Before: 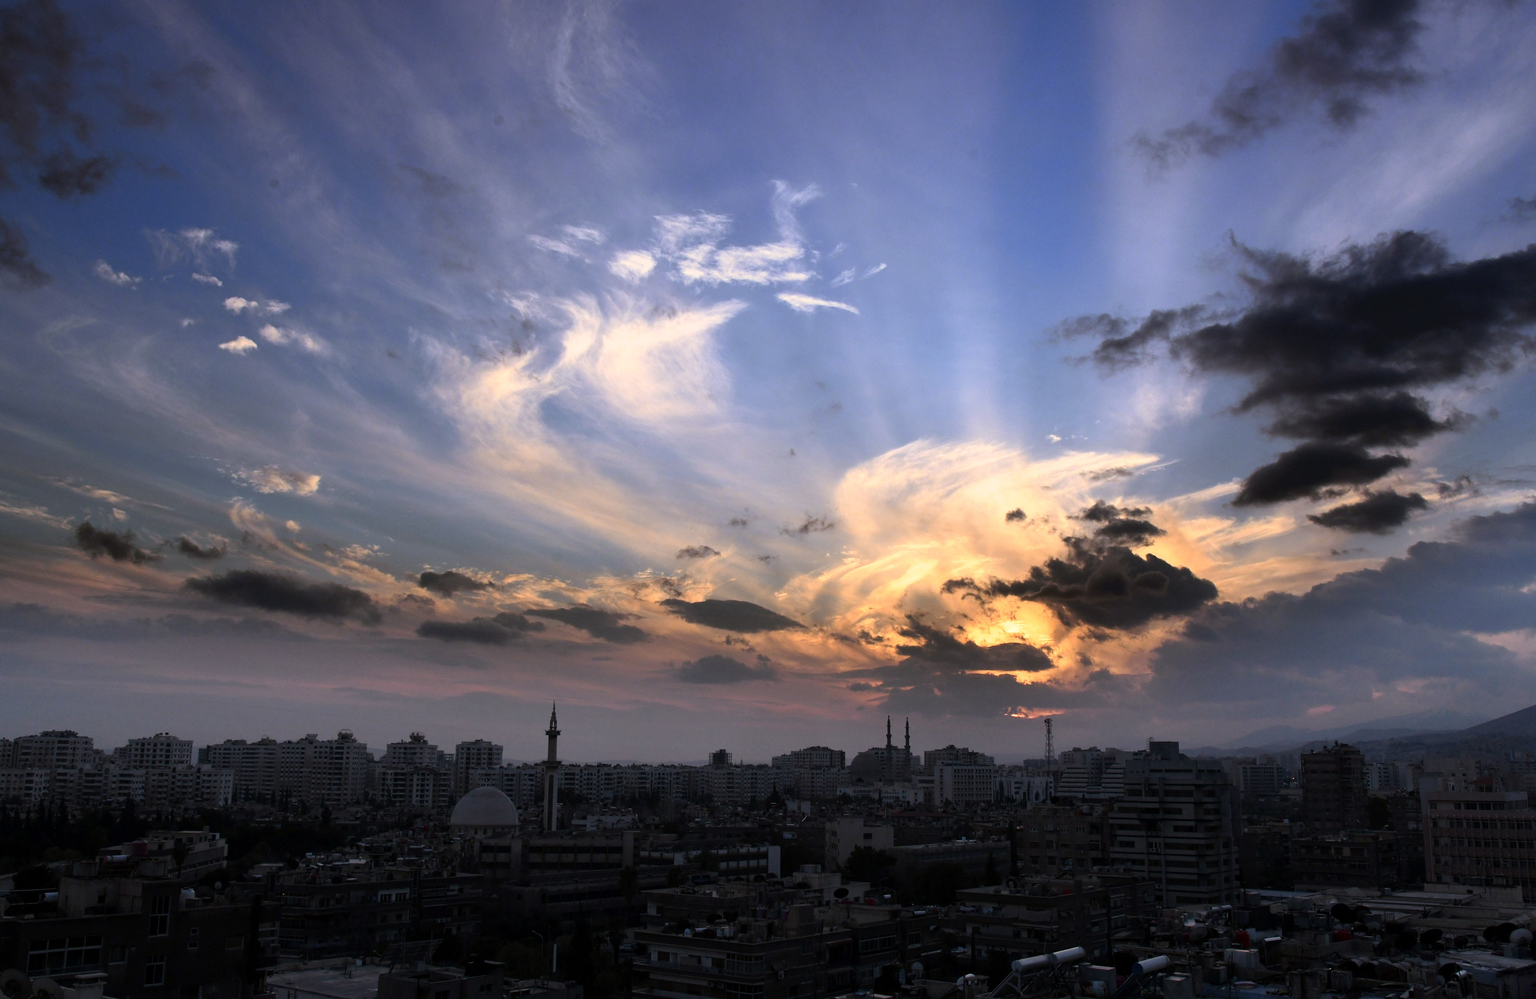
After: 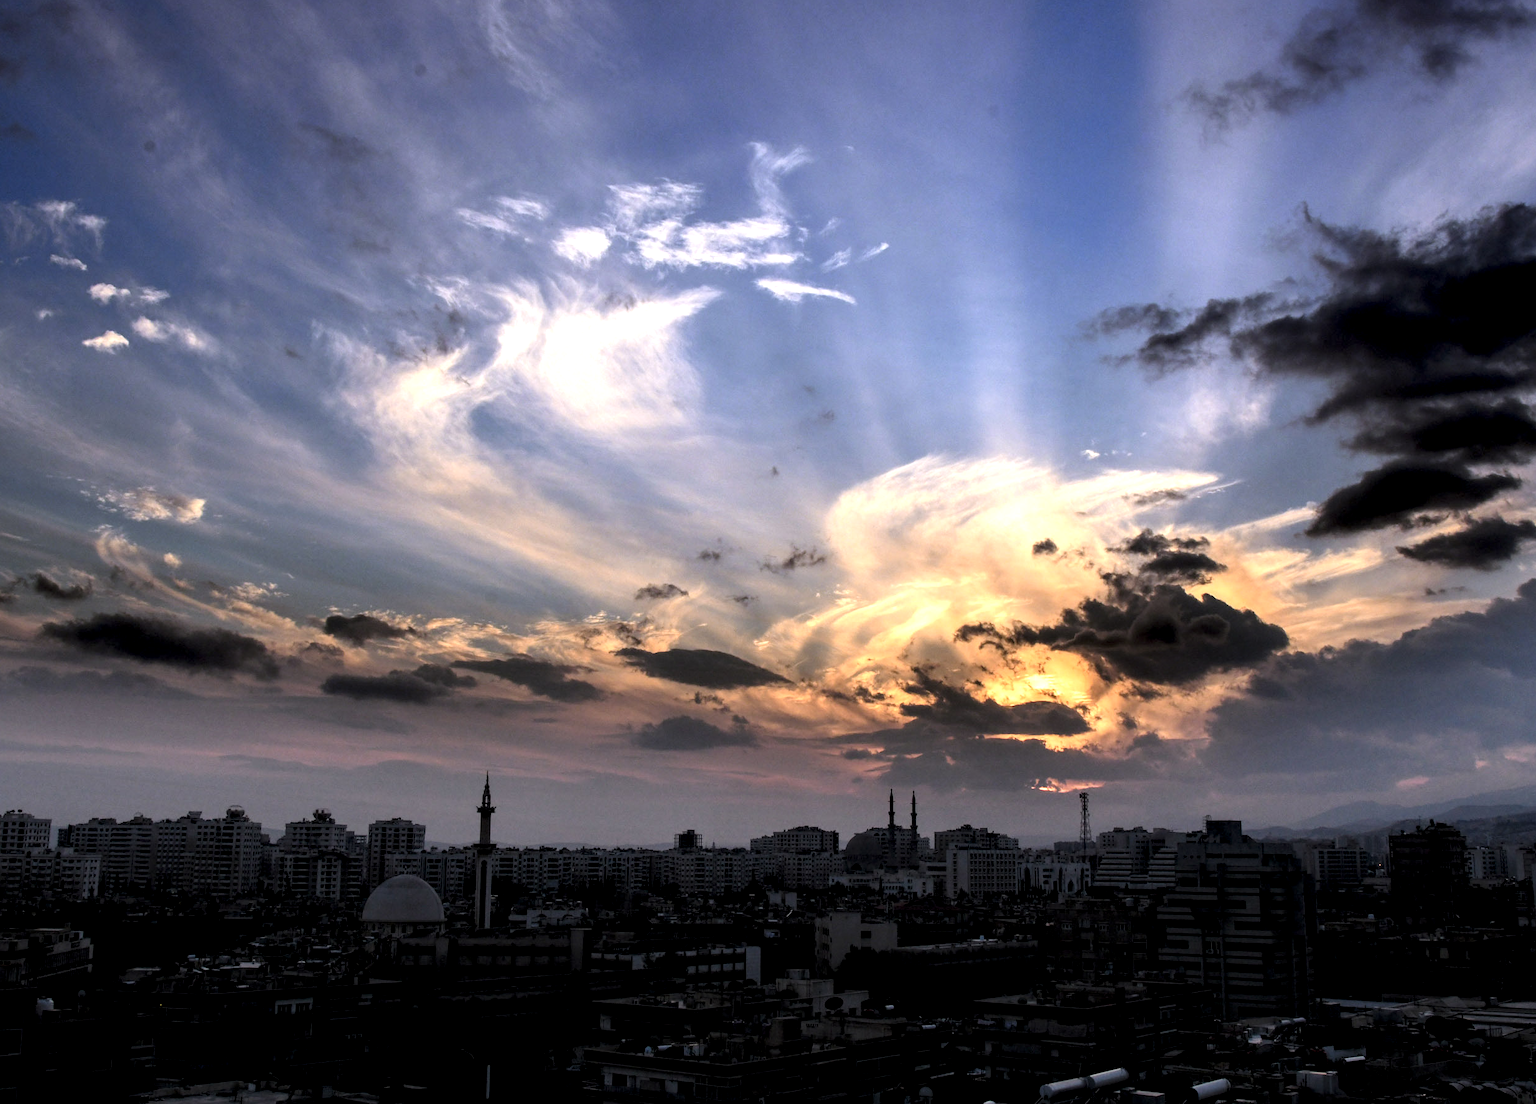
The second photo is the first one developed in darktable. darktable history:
crop: left 9.807%, top 6.259%, right 7.334%, bottom 2.177%
levels: levels [0.031, 0.5, 0.969]
local contrast: detail 150%
